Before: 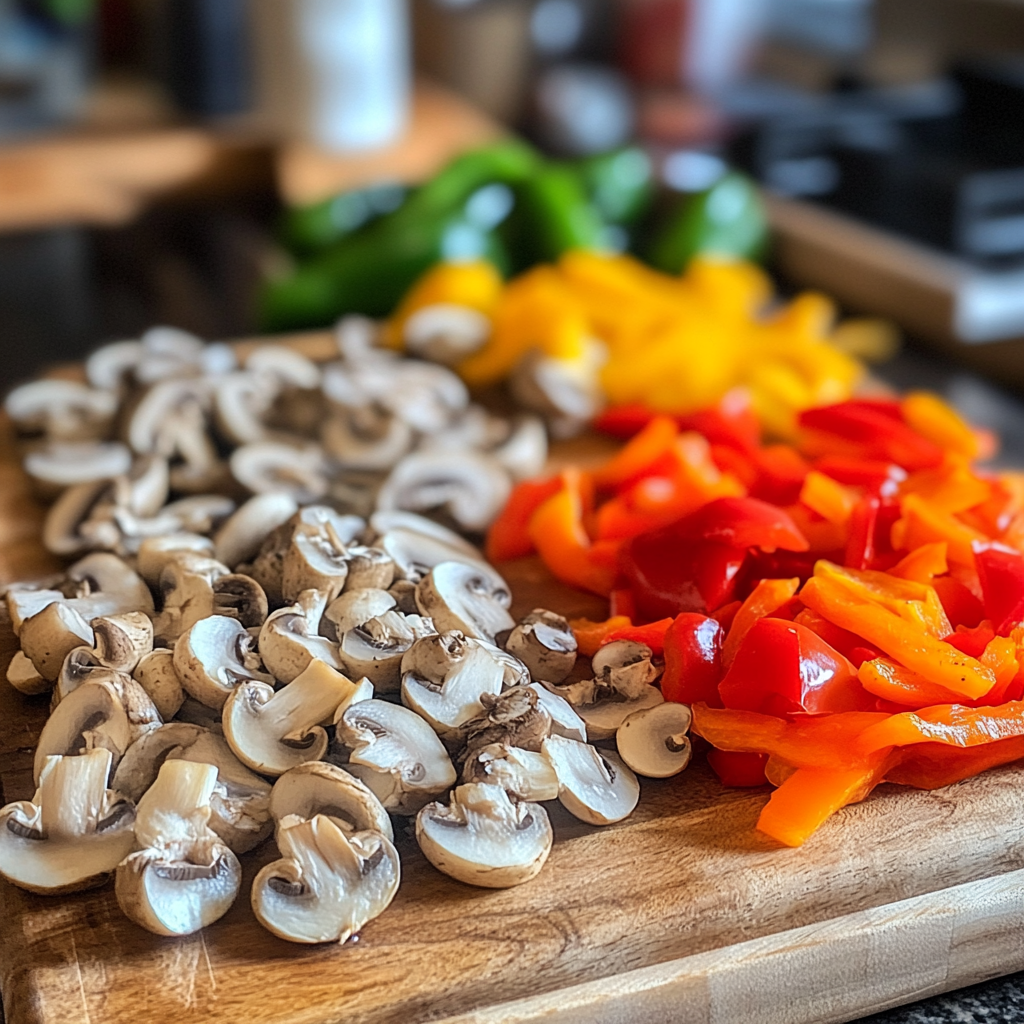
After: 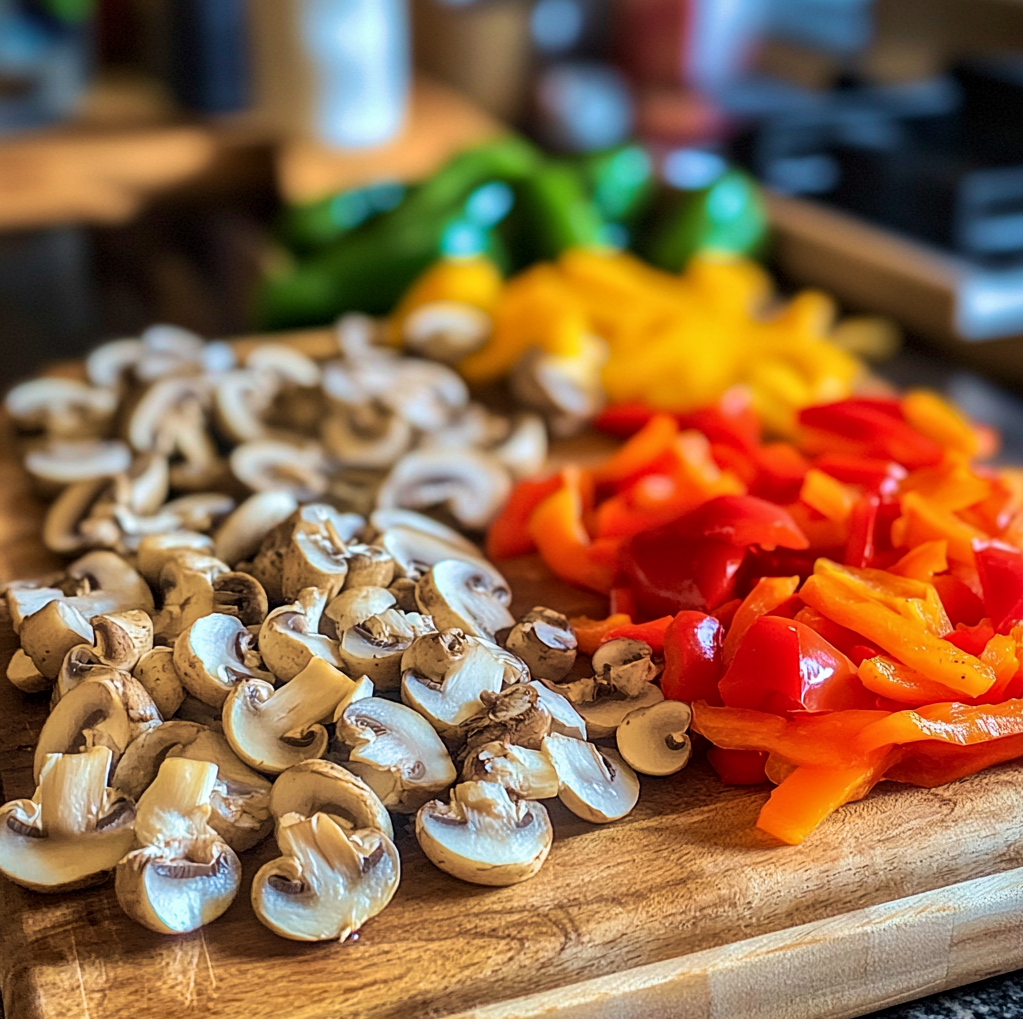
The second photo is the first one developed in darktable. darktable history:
exposure: exposure -0.068 EV, compensate highlight preservation false
crop: top 0.236%, bottom 0.158%
local contrast: mode bilateral grid, contrast 29, coarseness 16, detail 116%, midtone range 0.2
velvia: strength 75%
